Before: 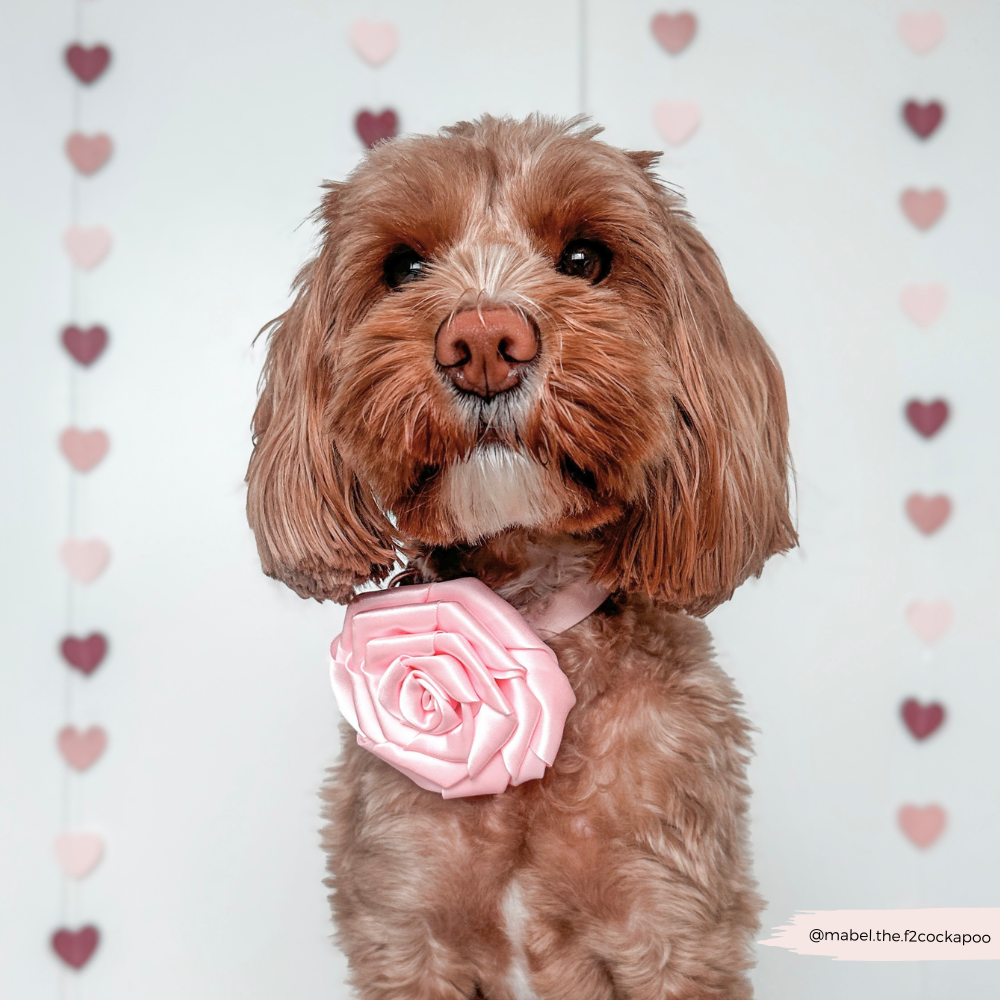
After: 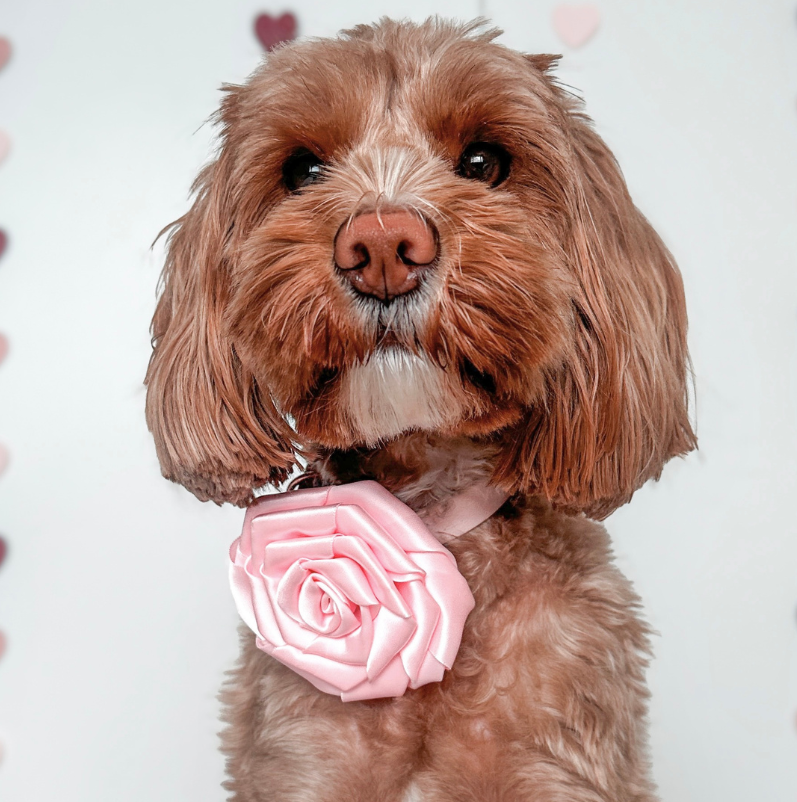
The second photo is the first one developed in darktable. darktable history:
crop and rotate: left 10.198%, top 9.788%, right 10.069%, bottom 9.99%
